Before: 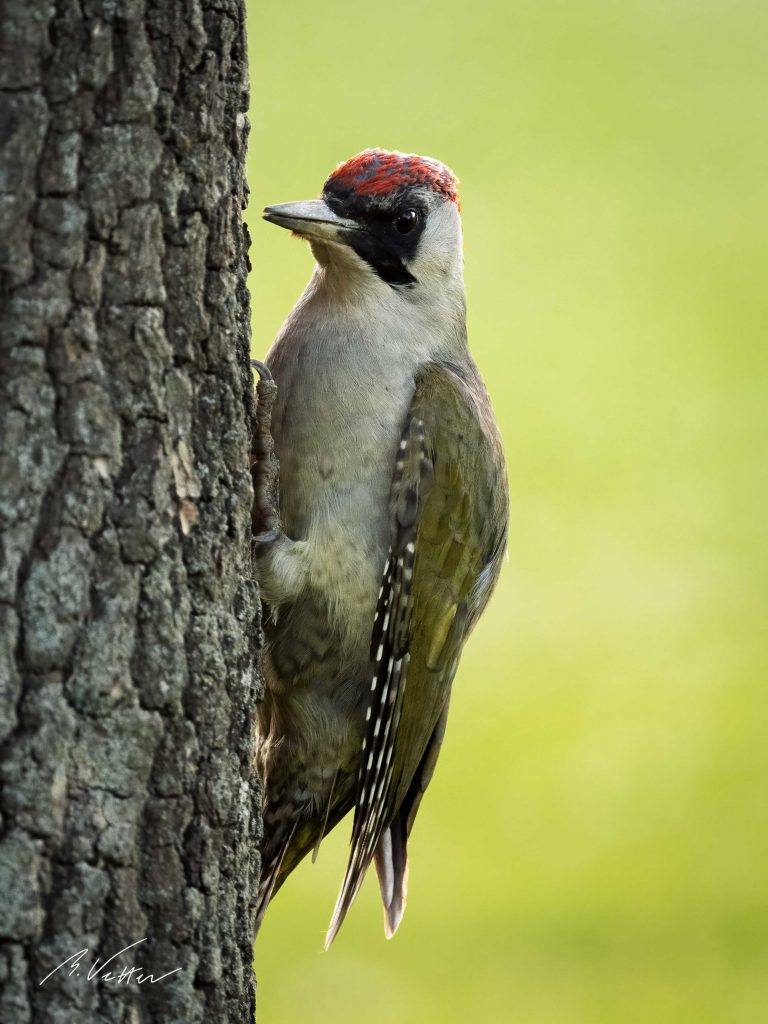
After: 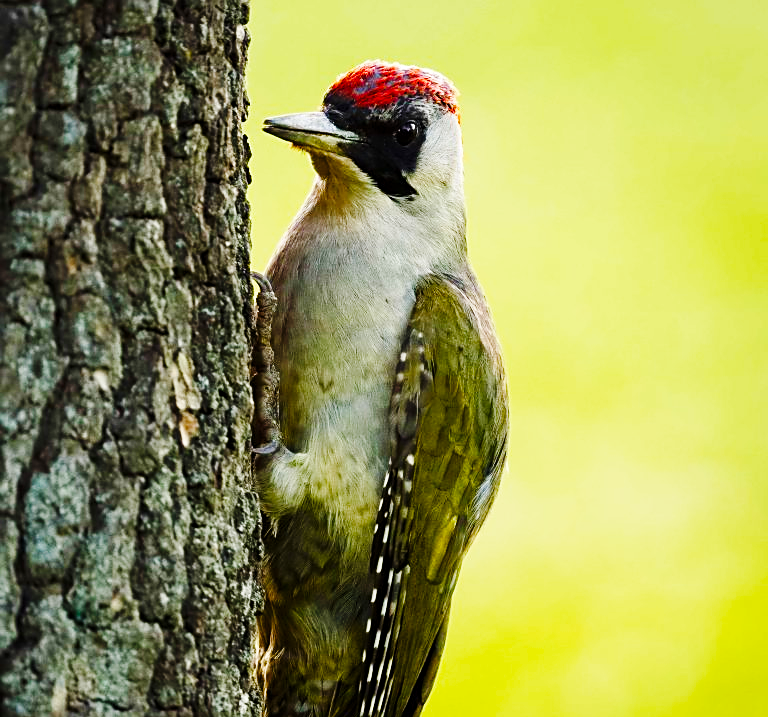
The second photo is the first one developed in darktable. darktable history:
crop and rotate: top 8.611%, bottom 21.294%
color balance rgb: perceptual saturation grading › global saturation 23.117%, perceptual saturation grading › highlights -23.447%, perceptual saturation grading › mid-tones 24.437%, perceptual saturation grading › shadows 39.864%, global vibrance 30.797%
sharpen: on, module defaults
base curve: curves: ch0 [(0, 0) (0.036, 0.025) (0.121, 0.166) (0.206, 0.329) (0.605, 0.79) (1, 1)], preserve colors none
